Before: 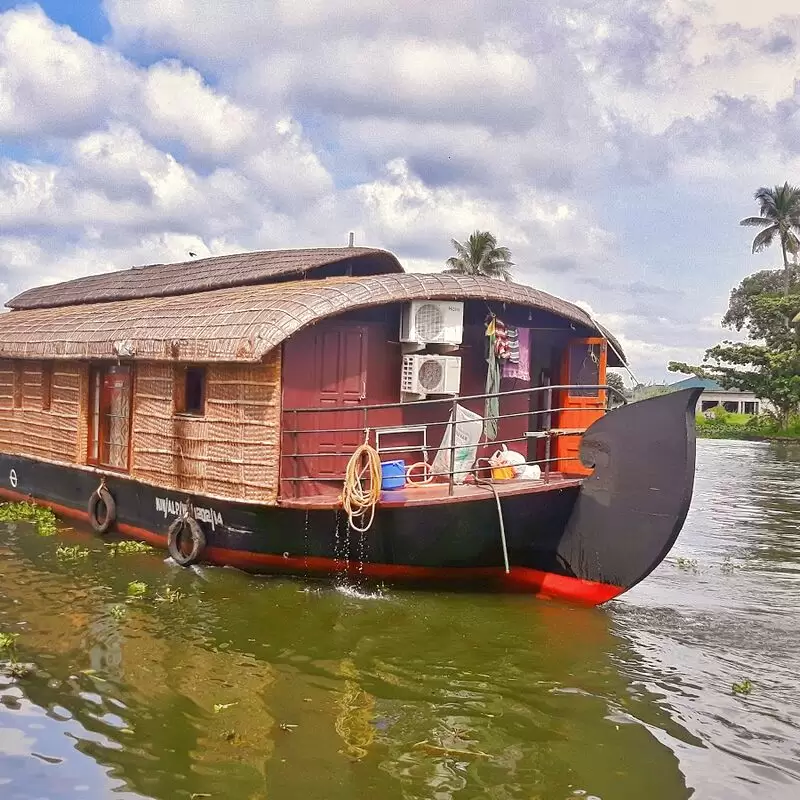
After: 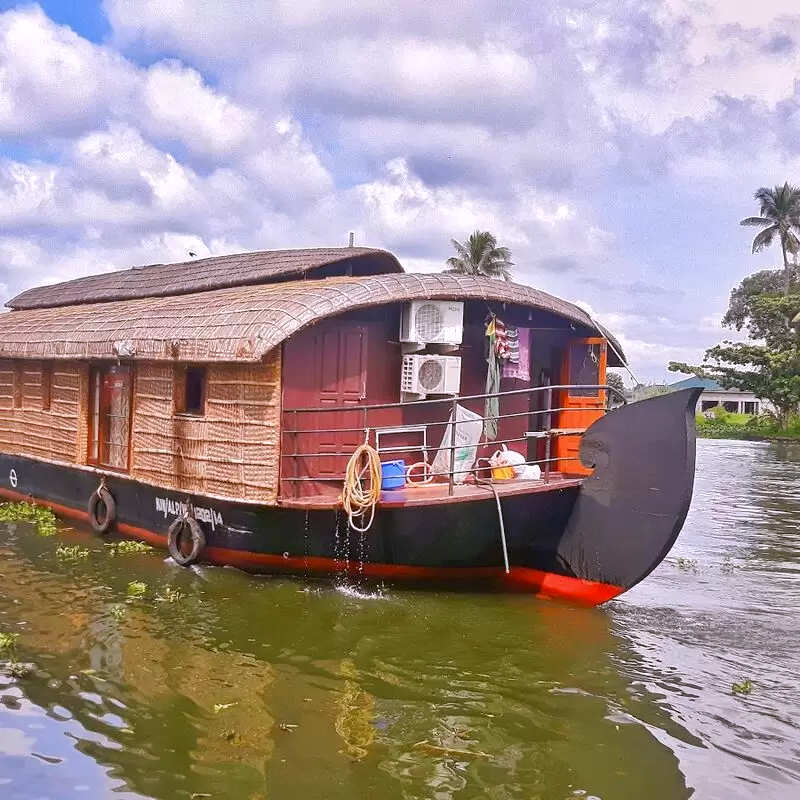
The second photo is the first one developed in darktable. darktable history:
color calibration: output R [1.063, -0.012, -0.003, 0], output B [-0.079, 0.047, 1, 0], illuminant Planckian (black body), x 0.376, y 0.374, temperature 4105.99 K
